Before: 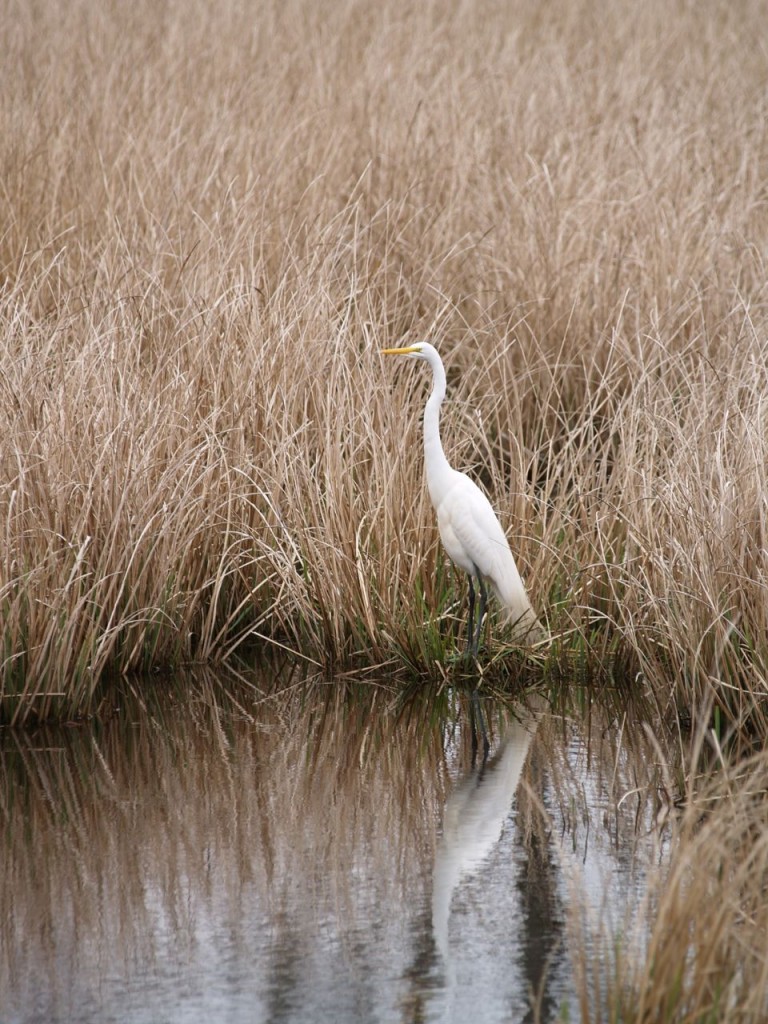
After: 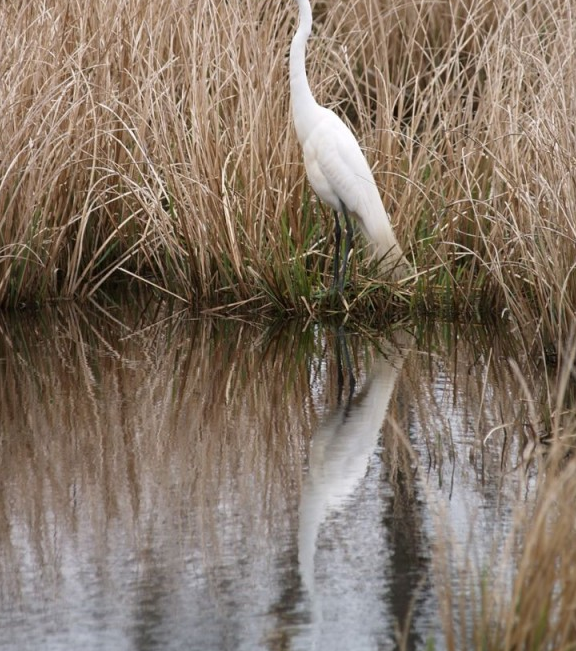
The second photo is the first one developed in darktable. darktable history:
crop and rotate: left 17.477%, top 35.567%, right 7.409%, bottom 0.832%
